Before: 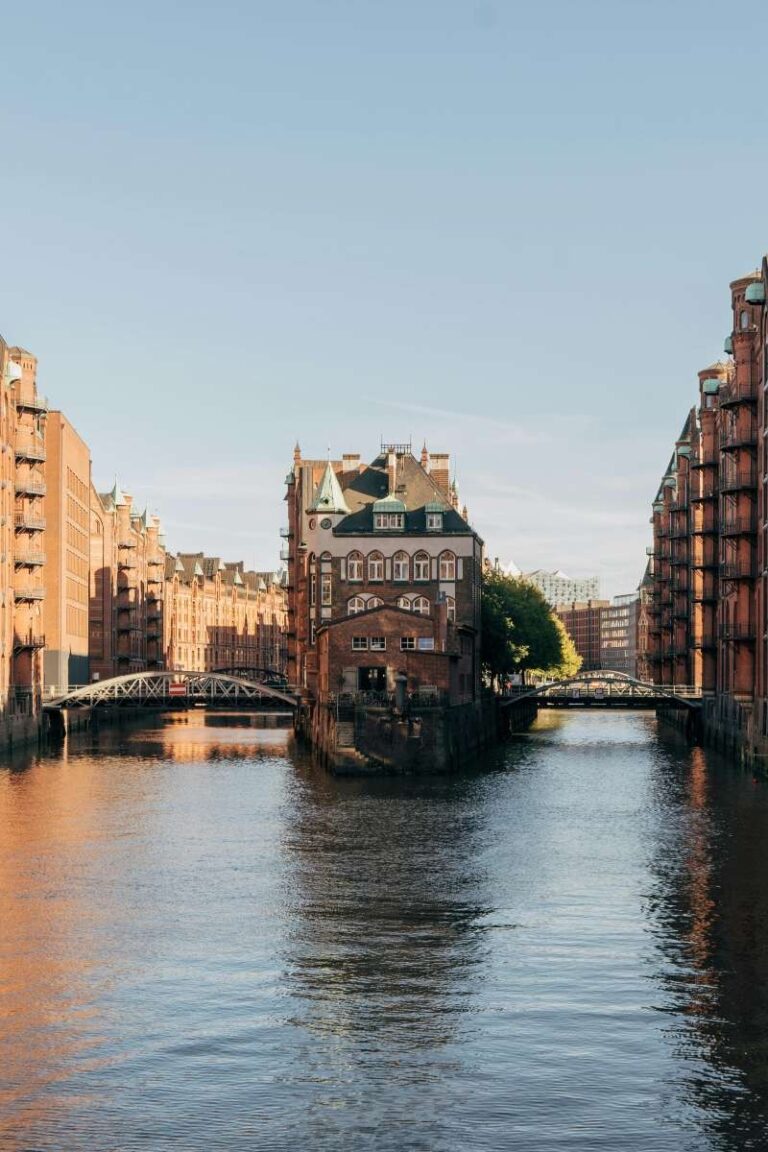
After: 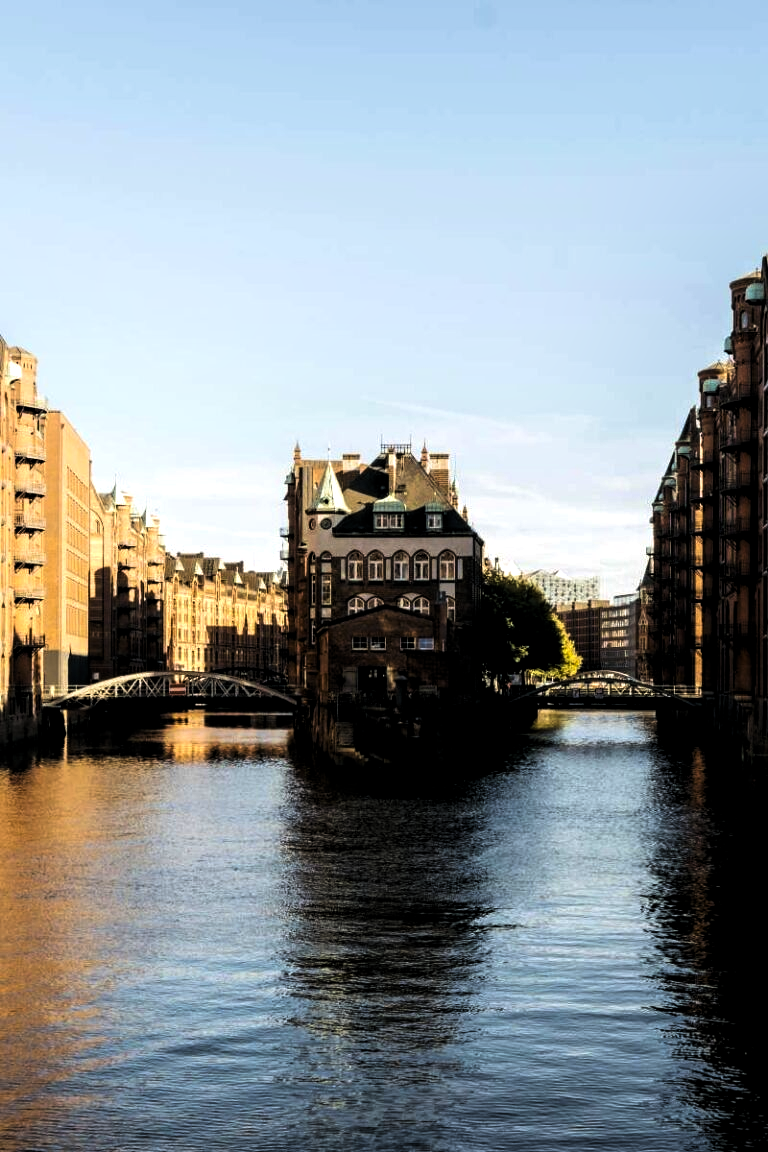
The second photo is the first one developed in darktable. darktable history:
color contrast: green-magenta contrast 0.8, blue-yellow contrast 1.1, unbound 0
exposure: black level correction 0.001, exposure 0.5 EV, compensate exposure bias true, compensate highlight preservation false
velvia: on, module defaults
levels: mode automatic, black 8.58%, gray 59.42%, levels [0, 0.445, 1]
contrast brightness saturation: contrast 0.09, saturation 0.28
shadows and highlights: shadows -24.28, highlights 49.77, soften with gaussian
